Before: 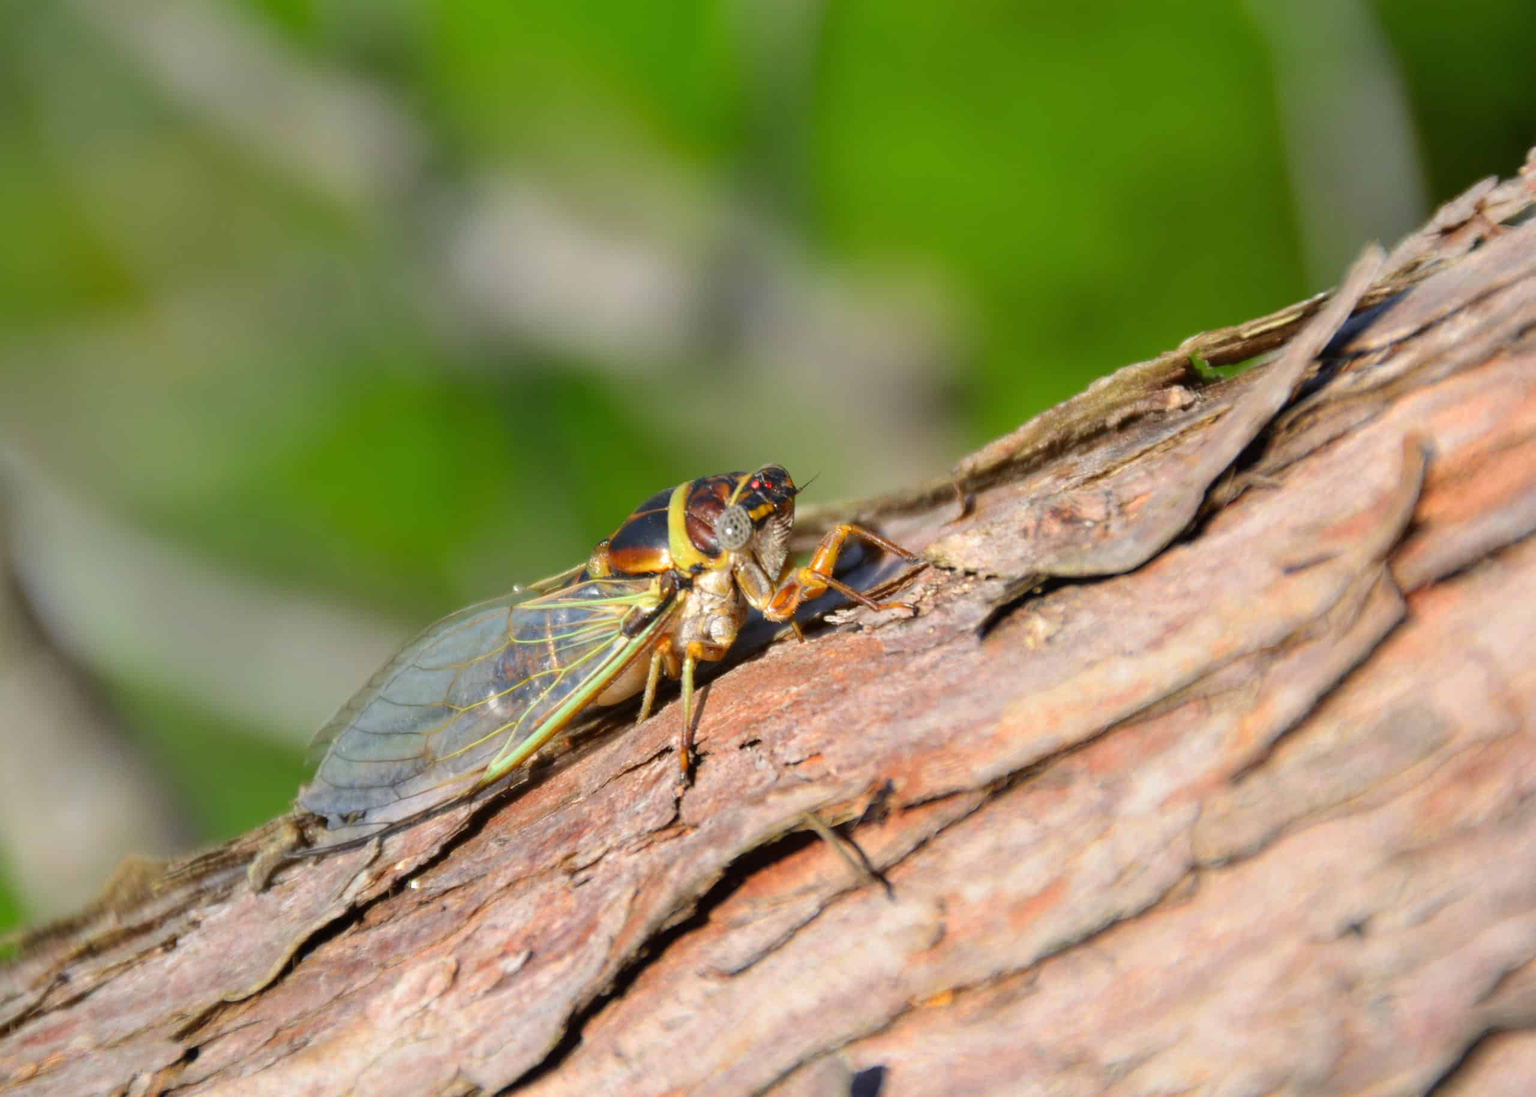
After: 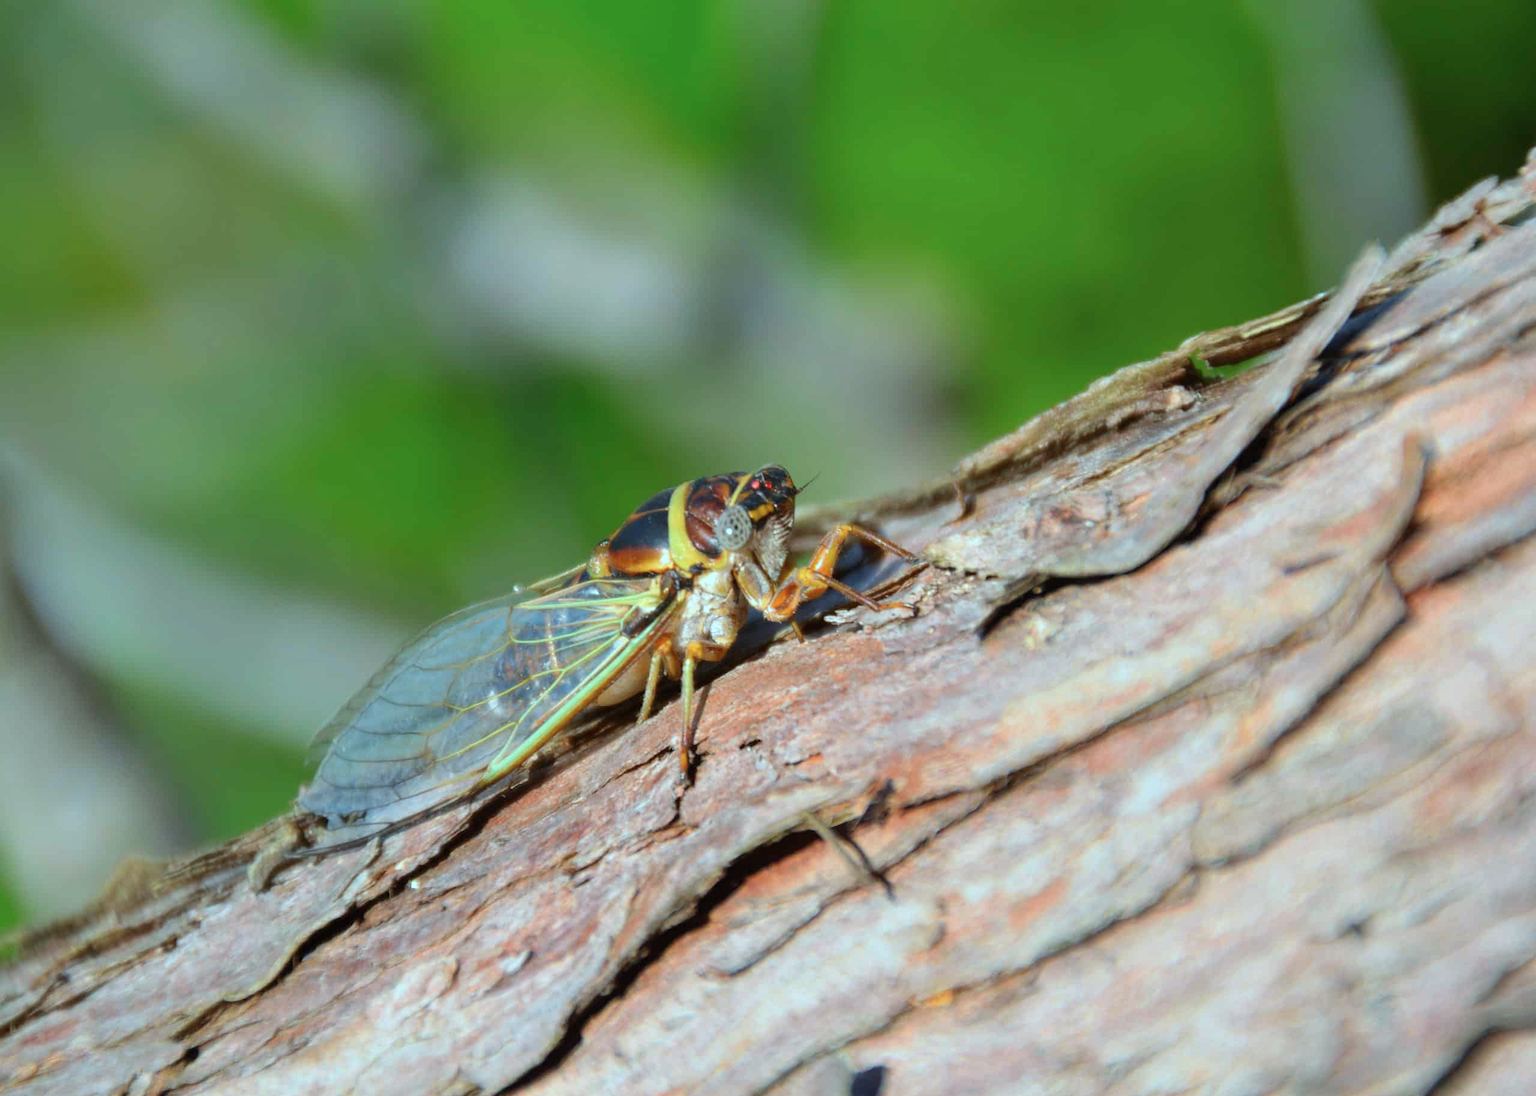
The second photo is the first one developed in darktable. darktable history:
white balance: red 0.978, blue 0.999
color correction: highlights a* -11.71, highlights b* -15.58
